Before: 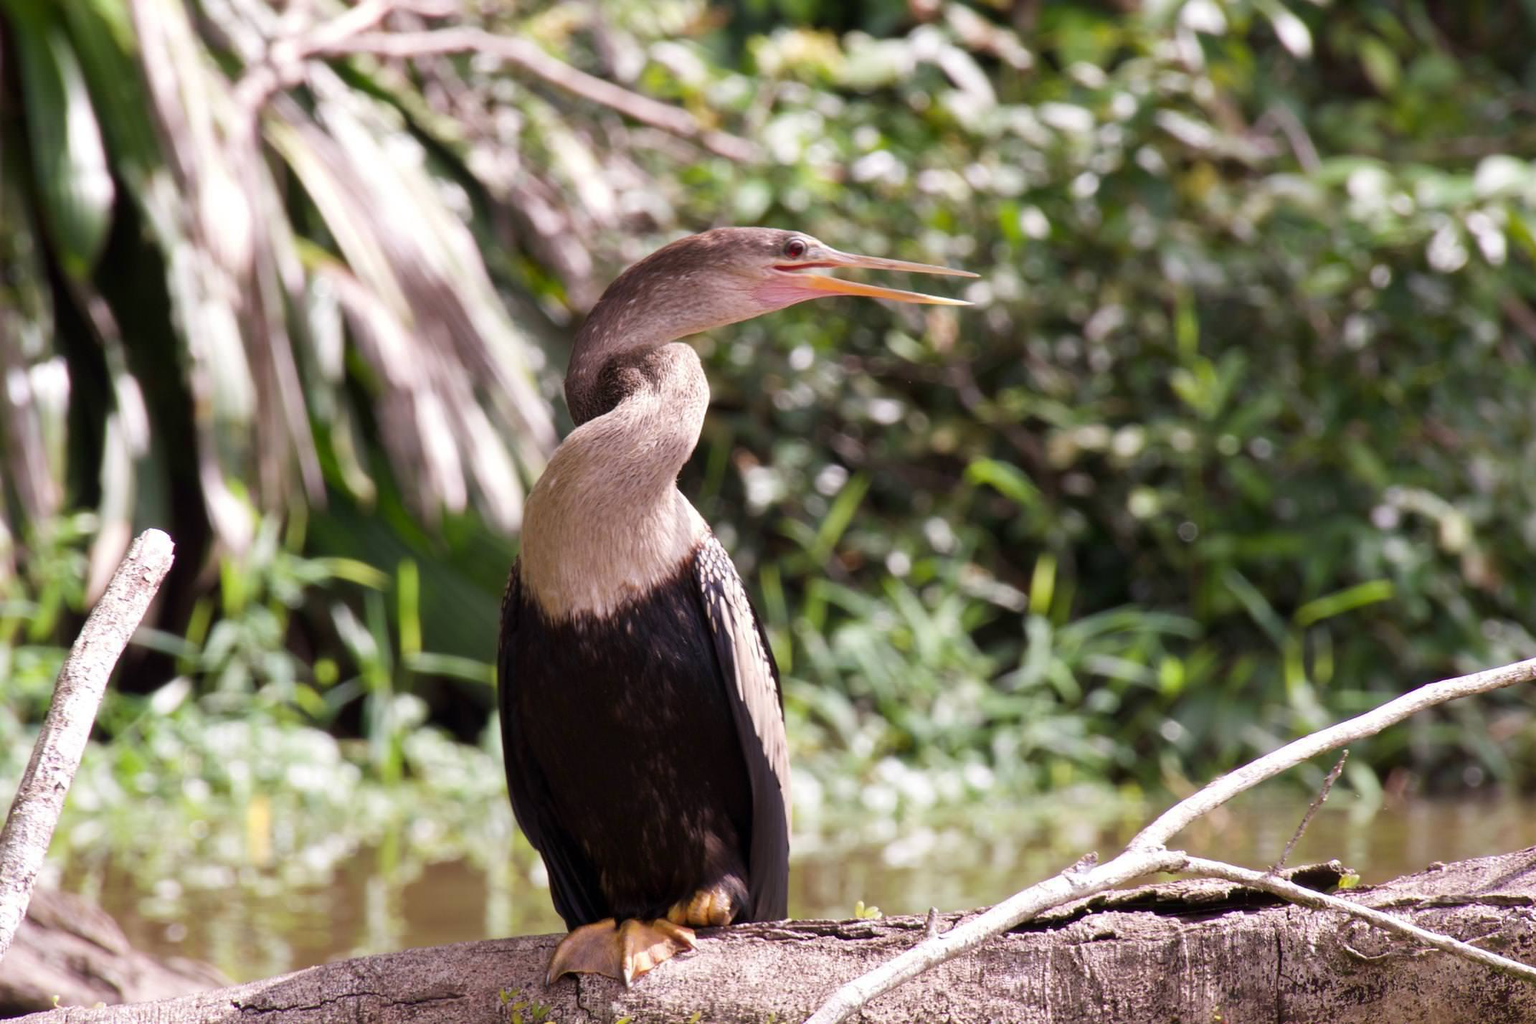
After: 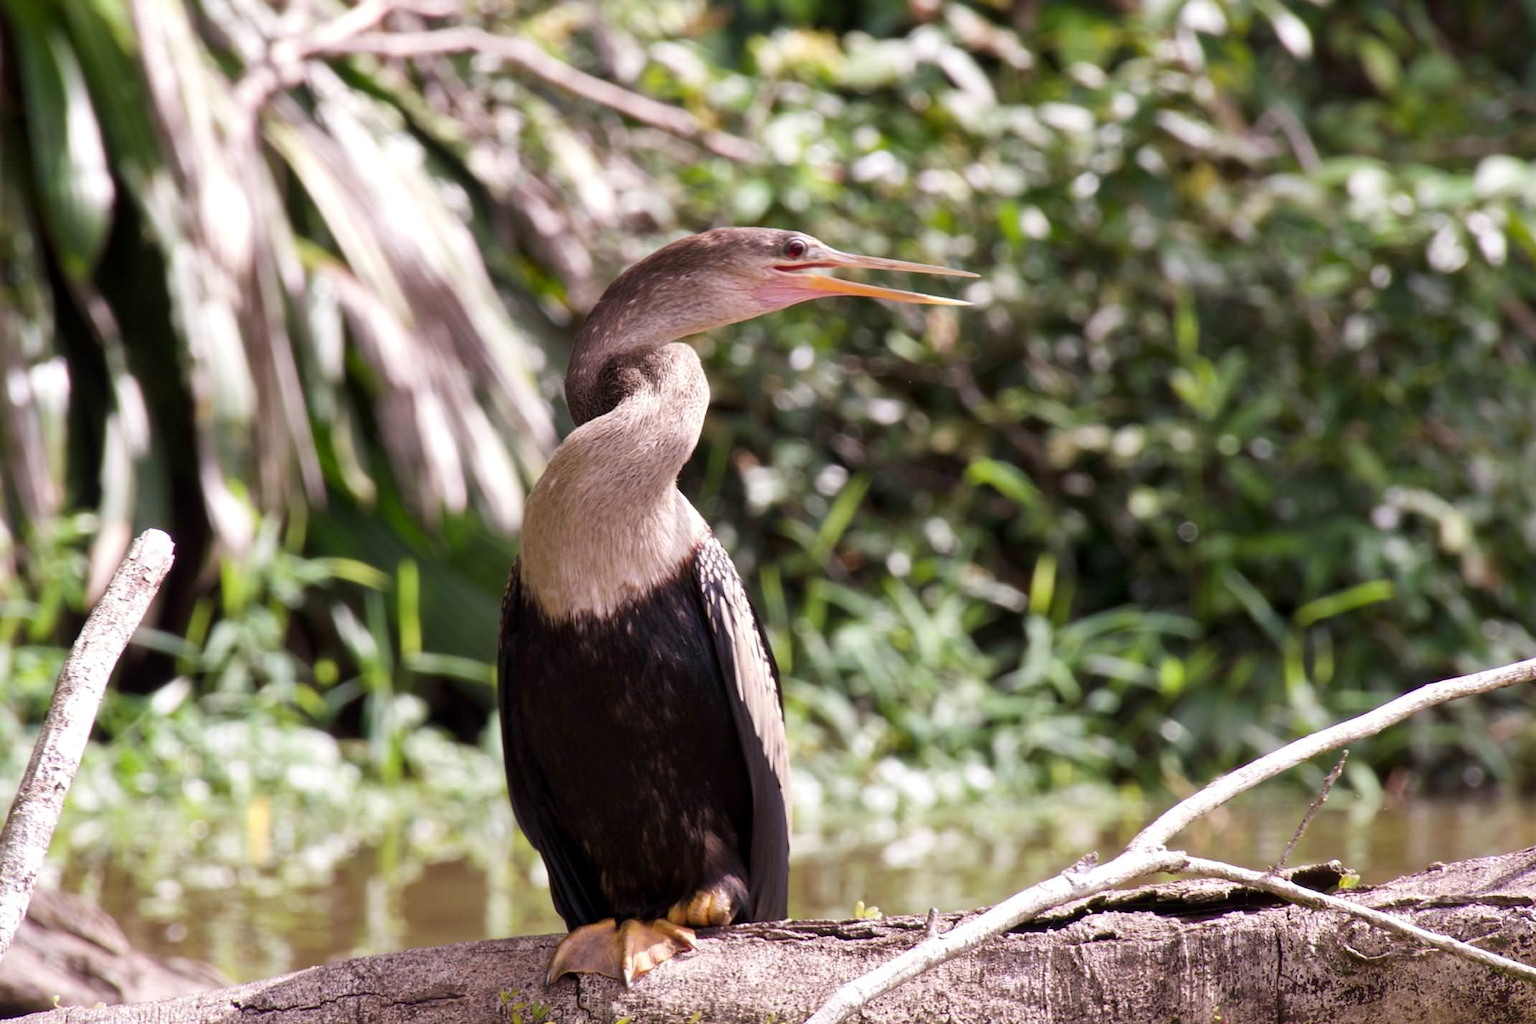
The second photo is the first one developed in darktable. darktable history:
local contrast: mode bilateral grid, contrast 21, coarseness 49, detail 120%, midtone range 0.2
